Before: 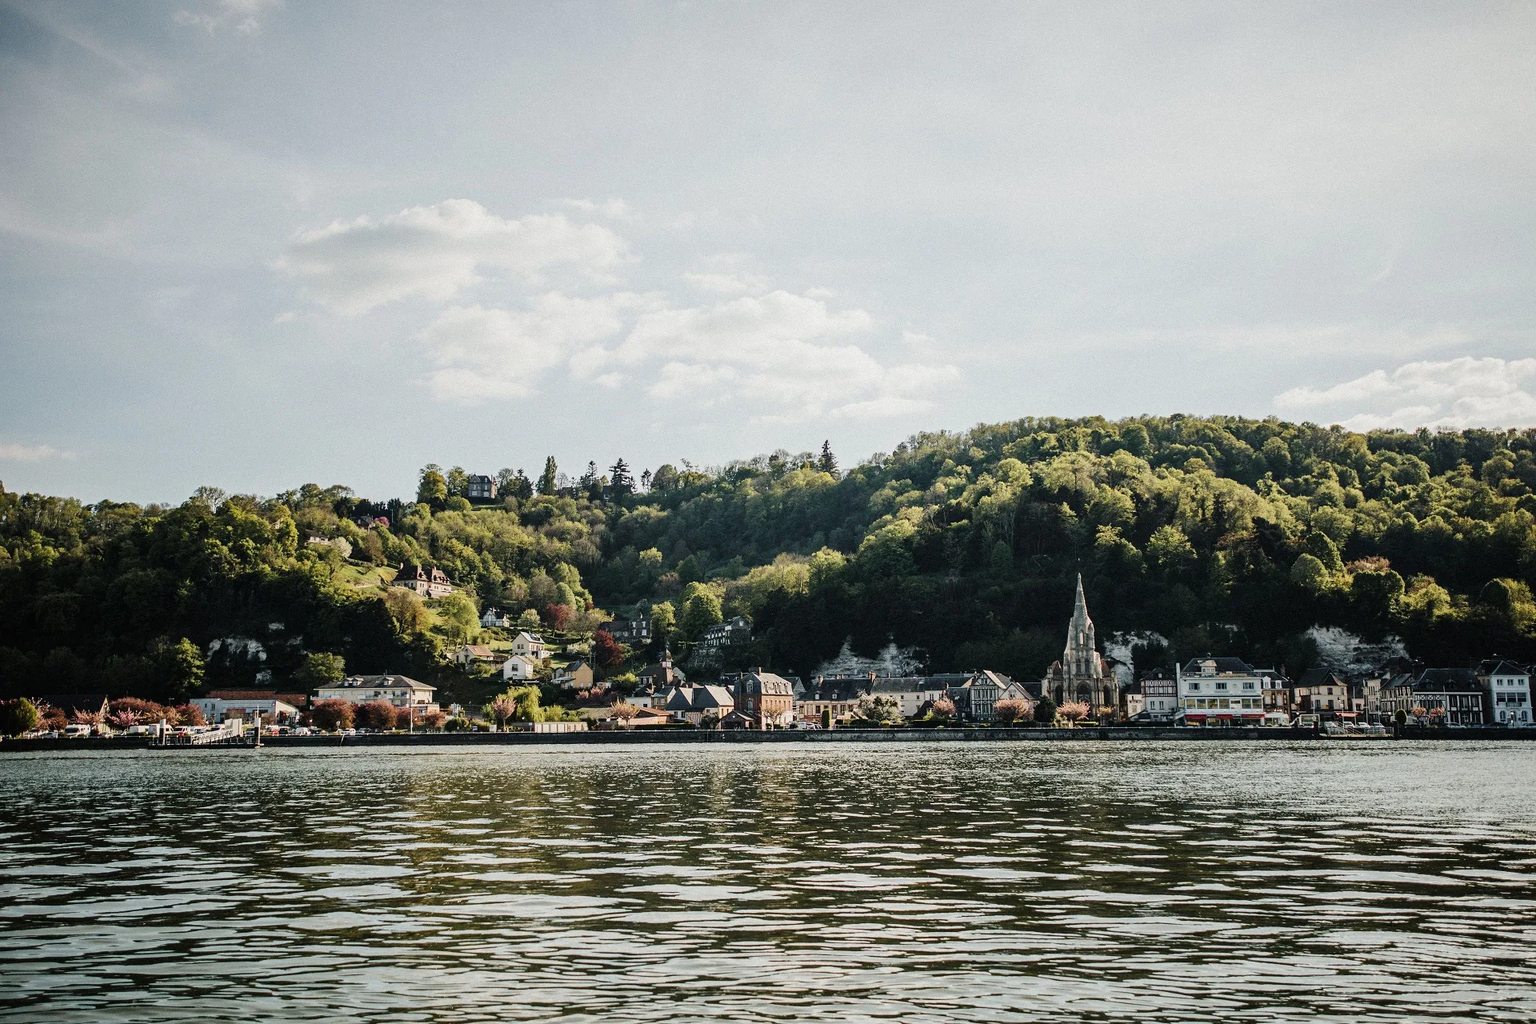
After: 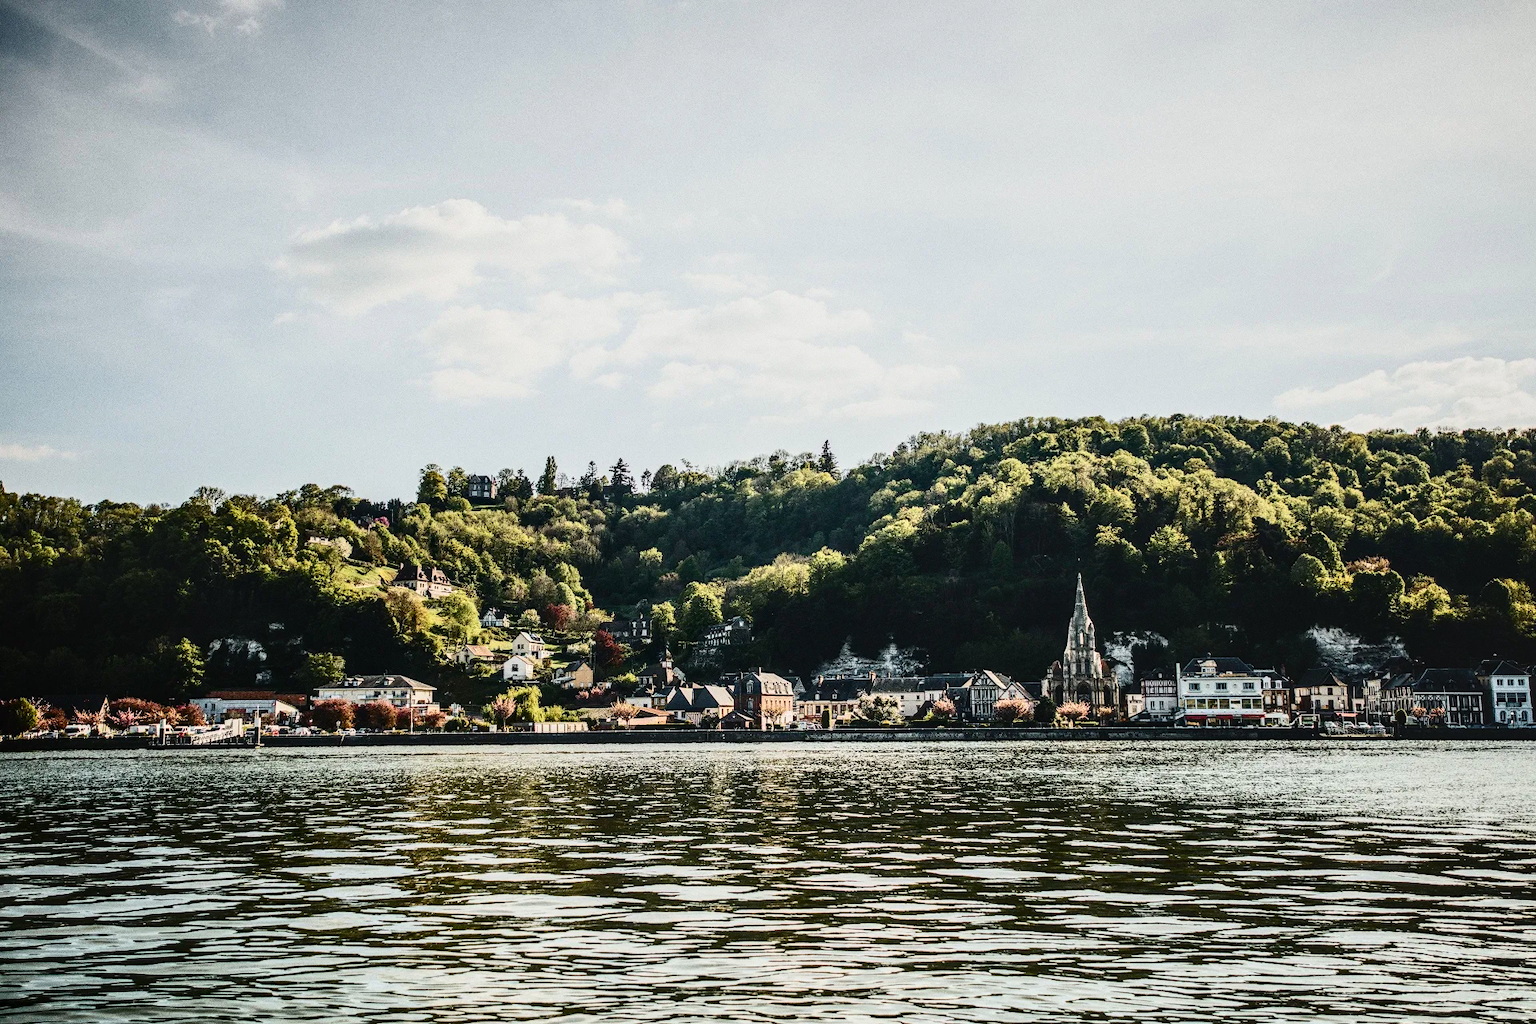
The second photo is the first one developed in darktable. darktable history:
local contrast: on, module defaults
rotate and perspective: automatic cropping off
contrast brightness saturation: contrast 0.4, brightness 0.1, saturation 0.21
graduated density: on, module defaults
